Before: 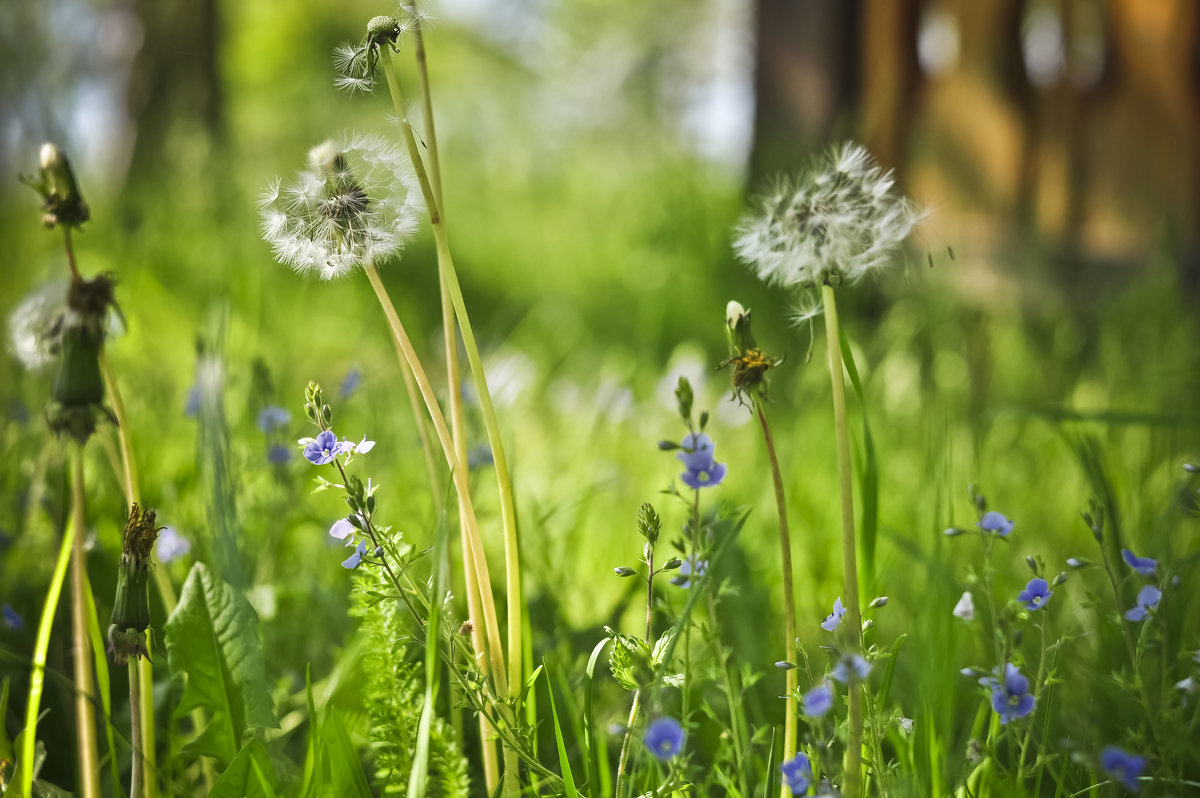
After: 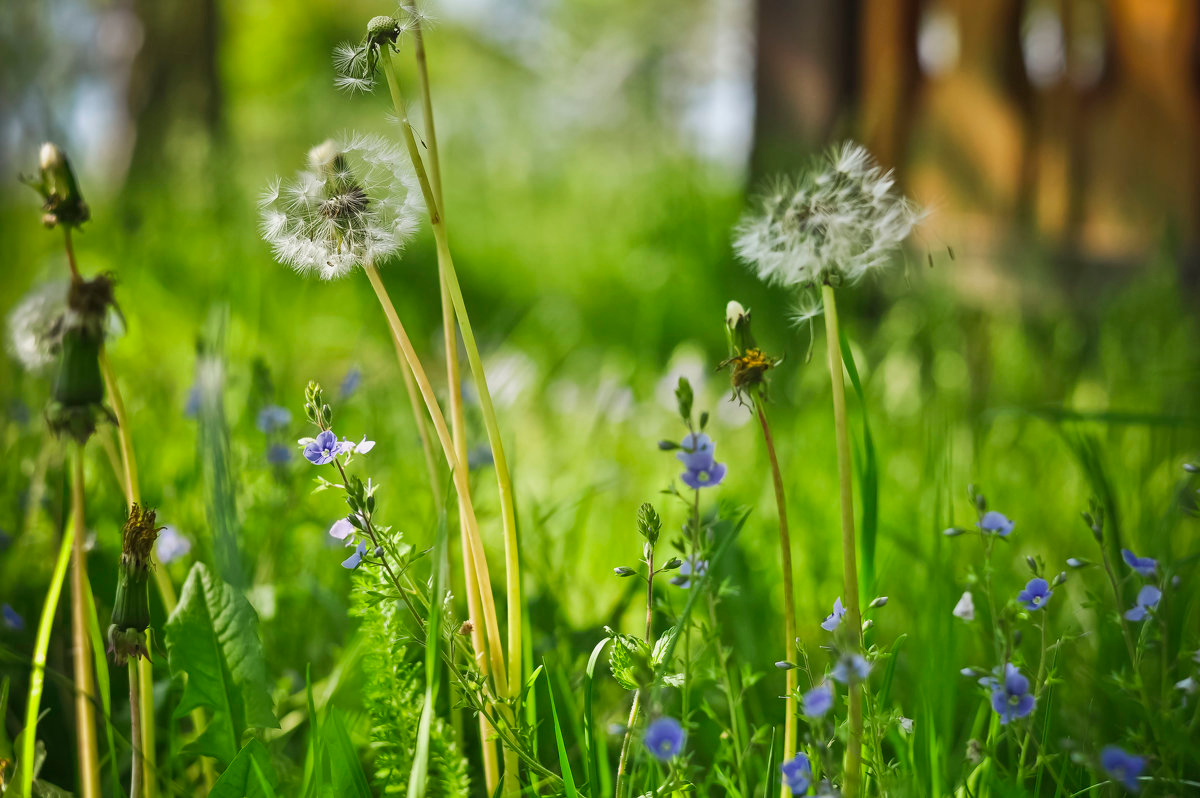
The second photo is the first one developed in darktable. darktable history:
shadows and highlights: shadows 25.77, white point adjustment -3.05, highlights -29.73
